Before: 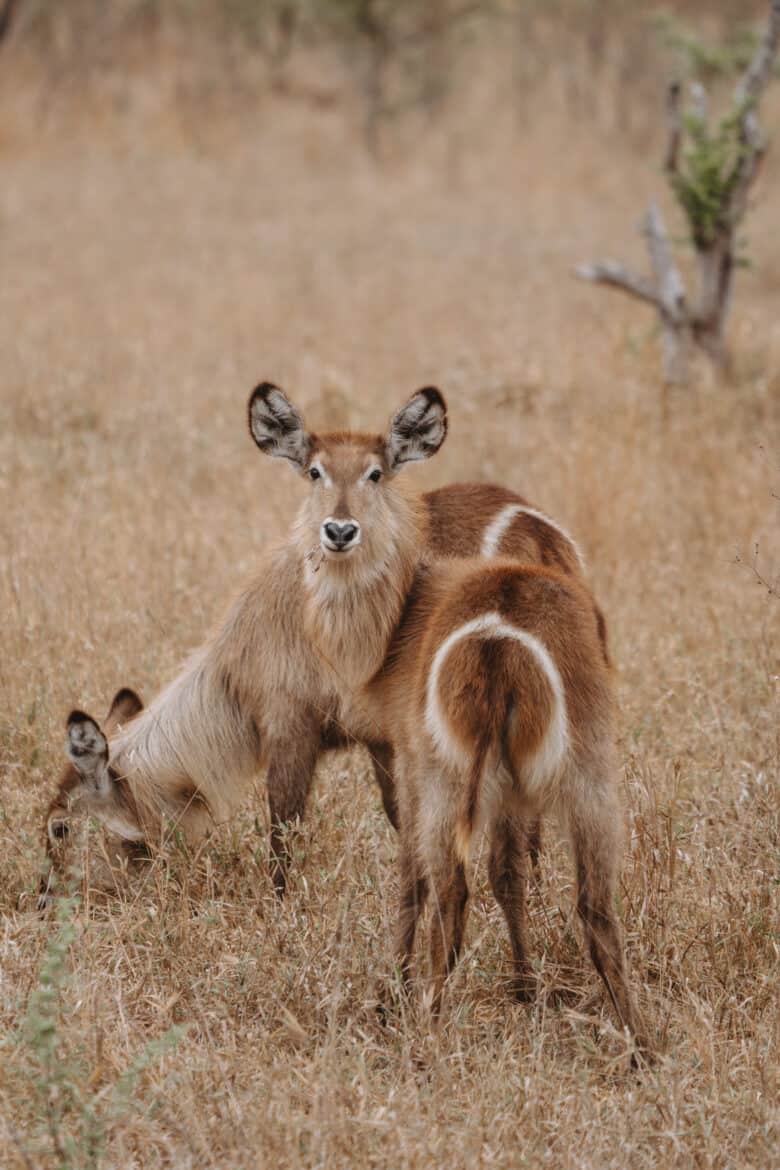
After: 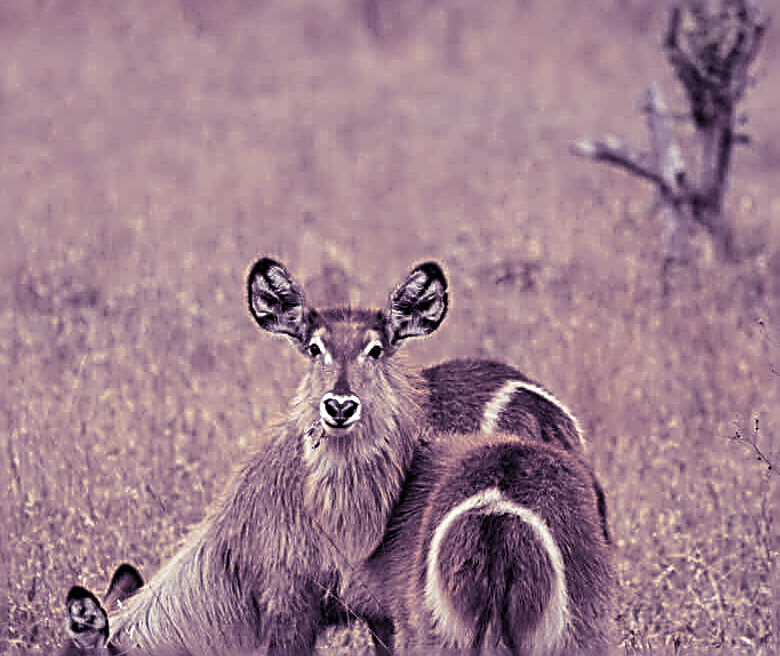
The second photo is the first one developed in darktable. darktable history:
white balance: red 1.004, blue 1.024
split-toning: shadows › hue 266.4°, shadows › saturation 0.4, highlights › hue 61.2°, highlights › saturation 0.3, compress 0%
sharpen: radius 3.158, amount 1.731
crop and rotate: top 10.605%, bottom 33.274%
local contrast: mode bilateral grid, contrast 20, coarseness 50, detail 148%, midtone range 0.2
rotate and perspective: crop left 0, crop top 0
